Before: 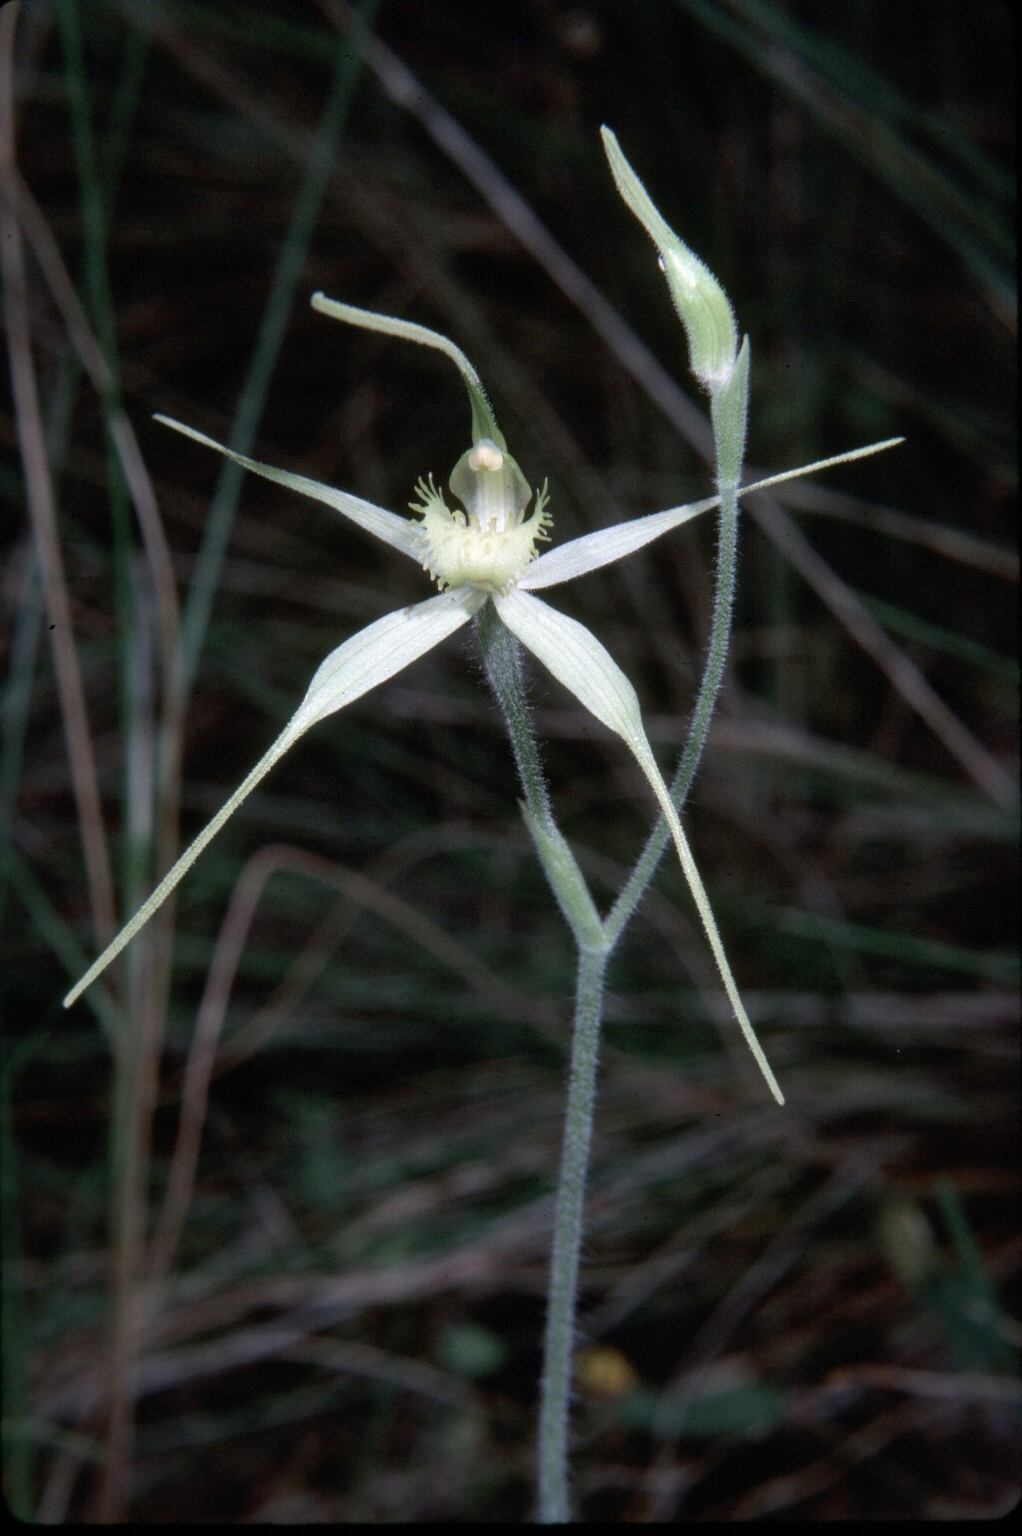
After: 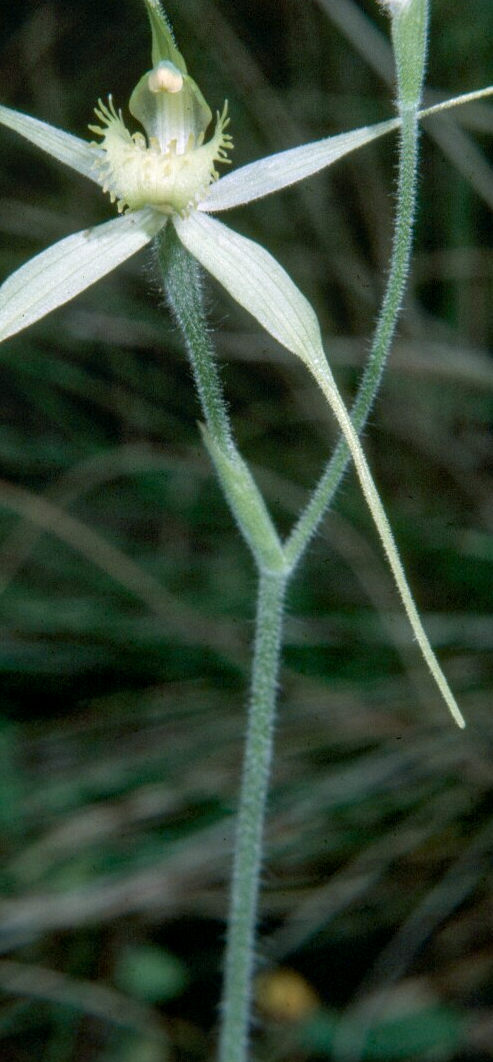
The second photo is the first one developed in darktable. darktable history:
crop: left 31.407%, top 24.678%, right 20.446%, bottom 6.269%
local contrast: on, module defaults
